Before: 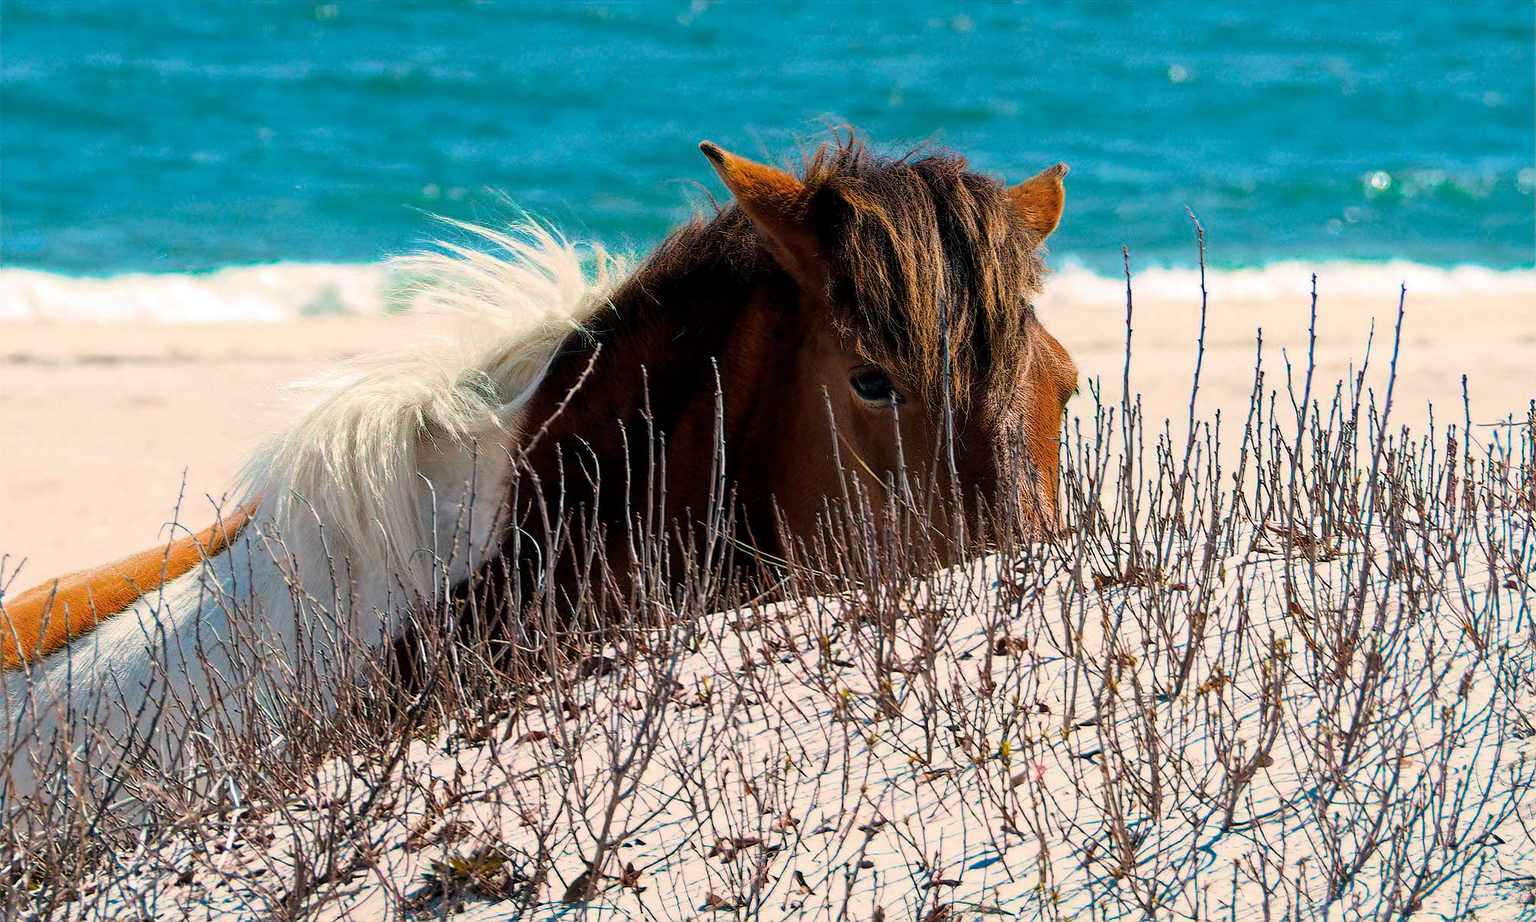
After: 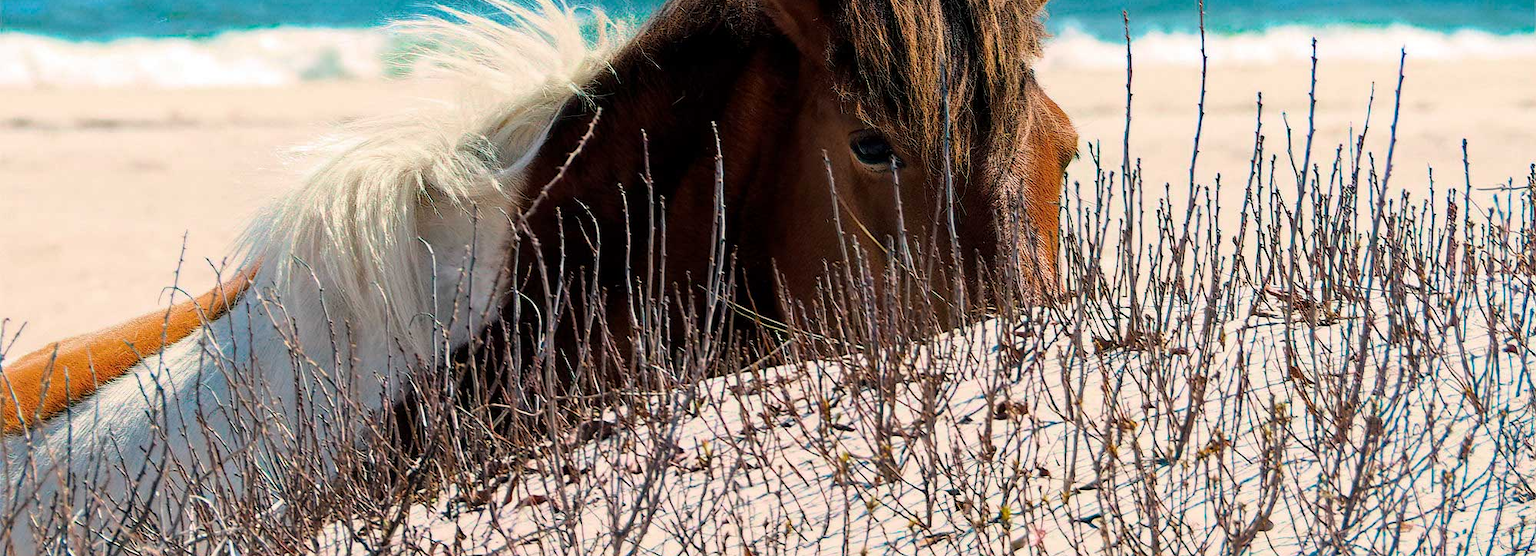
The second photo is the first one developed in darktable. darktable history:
crop and rotate: top 25.587%, bottom 14.025%
